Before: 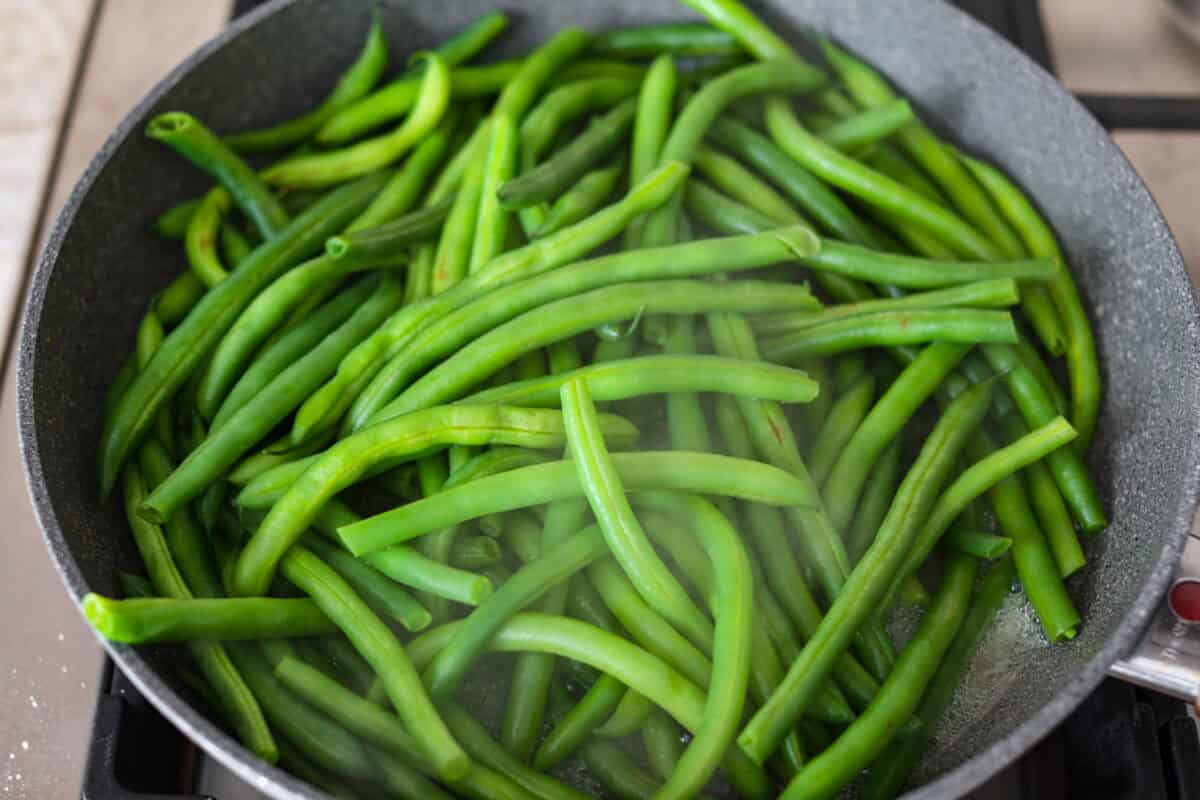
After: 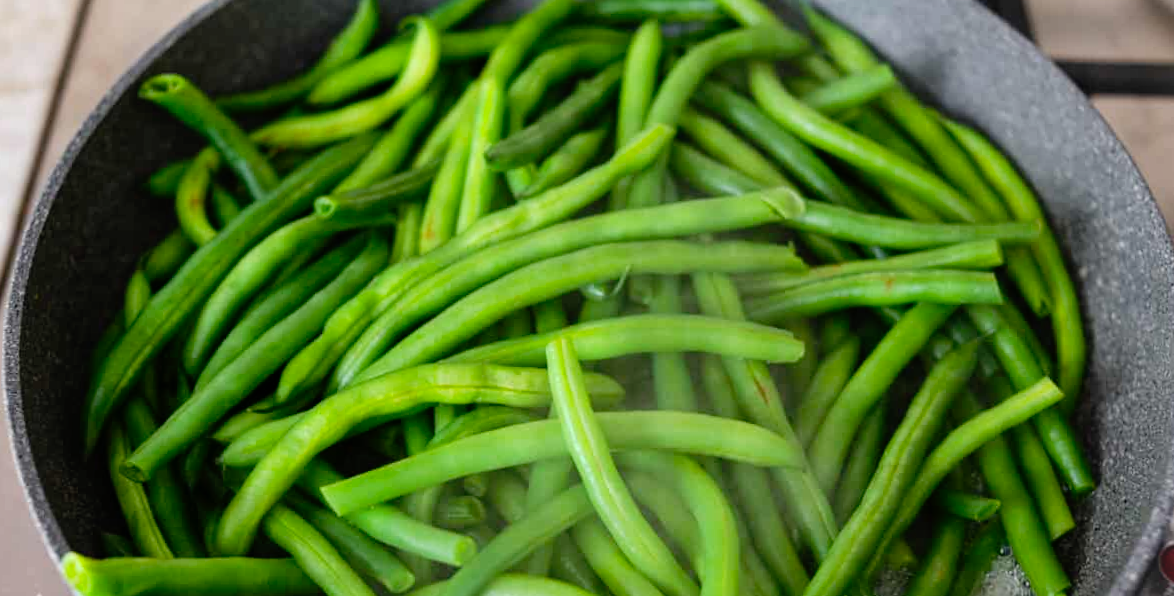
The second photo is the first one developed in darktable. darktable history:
rotate and perspective: rotation 0.226°, lens shift (vertical) -0.042, crop left 0.023, crop right 0.982, crop top 0.006, crop bottom 0.994
vignetting: fall-off start 100%, brightness 0.05, saturation 0
tone curve: curves: ch0 [(0, 0) (0.003, 0.003) (0.011, 0.003) (0.025, 0.007) (0.044, 0.014) (0.069, 0.02) (0.1, 0.03) (0.136, 0.054) (0.177, 0.099) (0.224, 0.156) (0.277, 0.227) (0.335, 0.302) (0.399, 0.375) (0.468, 0.456) (0.543, 0.54) (0.623, 0.625) (0.709, 0.717) (0.801, 0.807) (0.898, 0.895) (1, 1)], preserve colors none
crop: top 3.857%, bottom 21.132%
